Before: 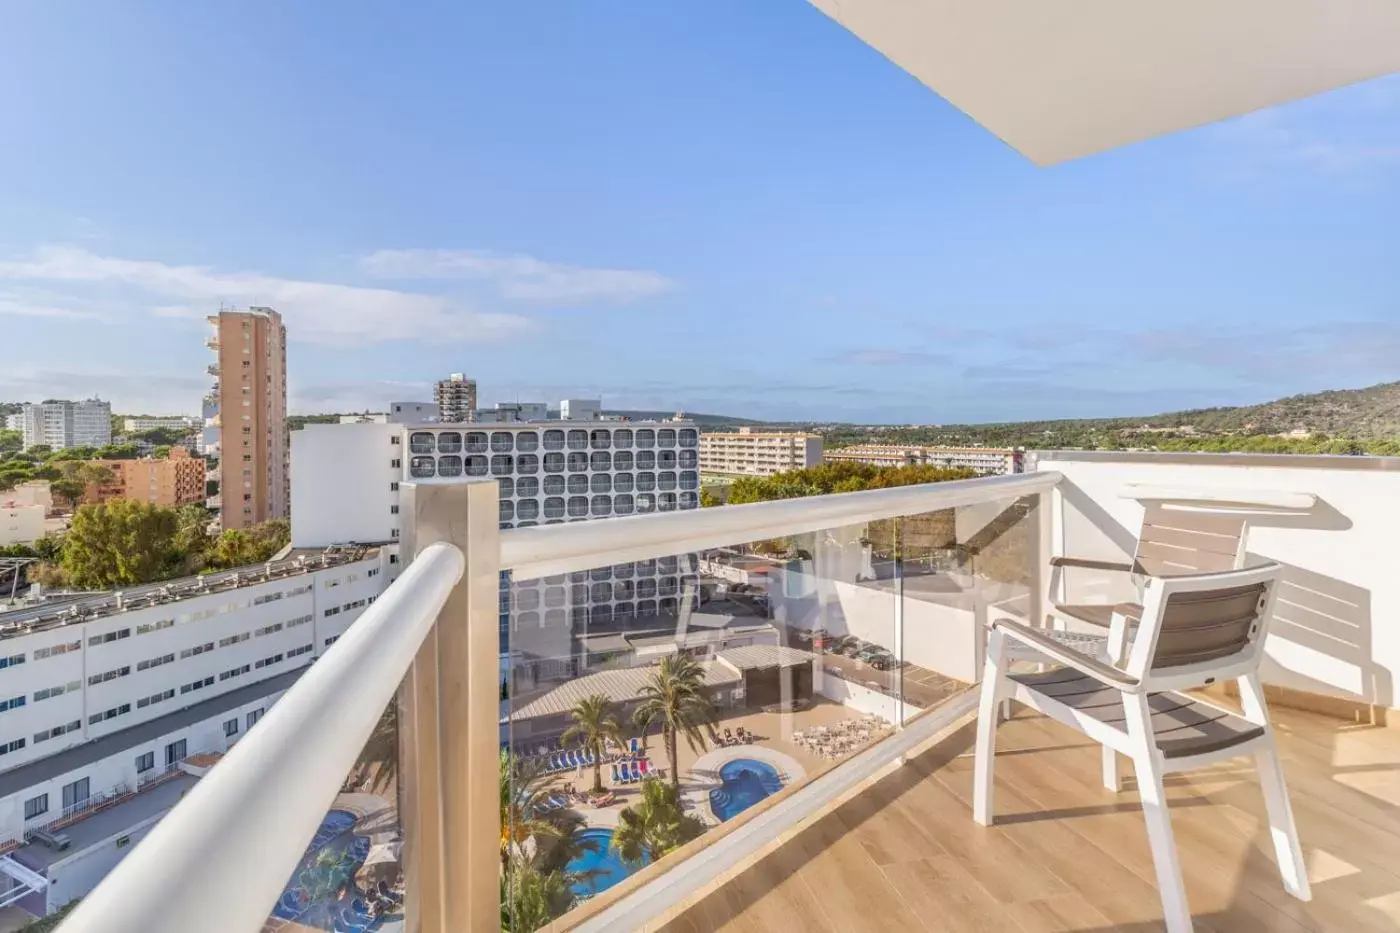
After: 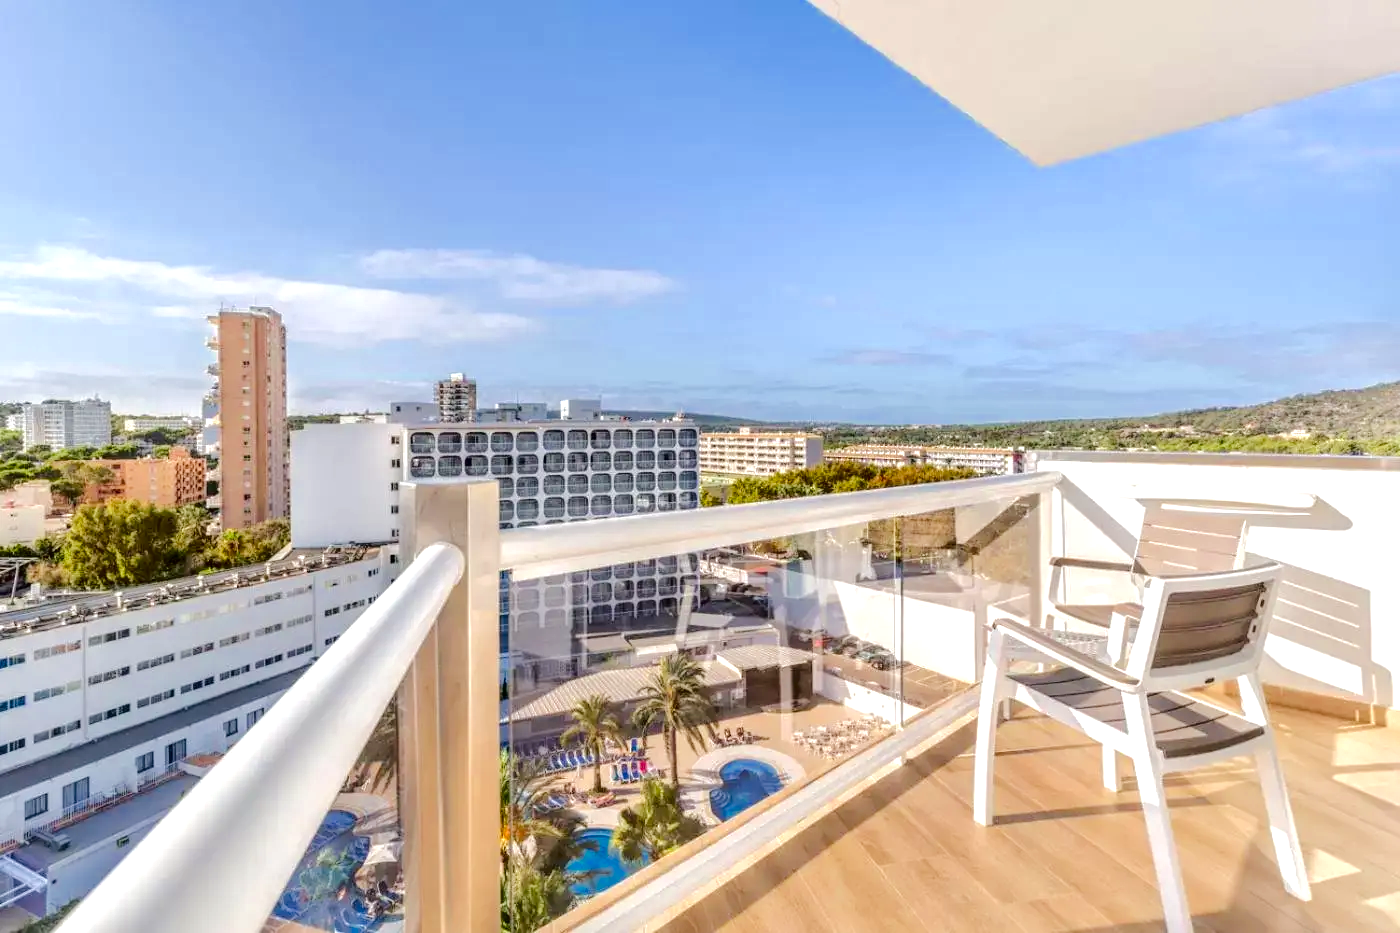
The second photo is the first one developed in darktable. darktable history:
tone equalizer: -7 EV 0.156 EV, -6 EV 0.613 EV, -5 EV 1.18 EV, -4 EV 1.33 EV, -3 EV 1.15 EV, -2 EV 0.6 EV, -1 EV 0.163 EV, edges refinement/feathering 500, mask exposure compensation -1.57 EV, preserve details no
exposure: exposure 0.374 EV, compensate highlight preservation false
contrast brightness saturation: brightness -0.521
